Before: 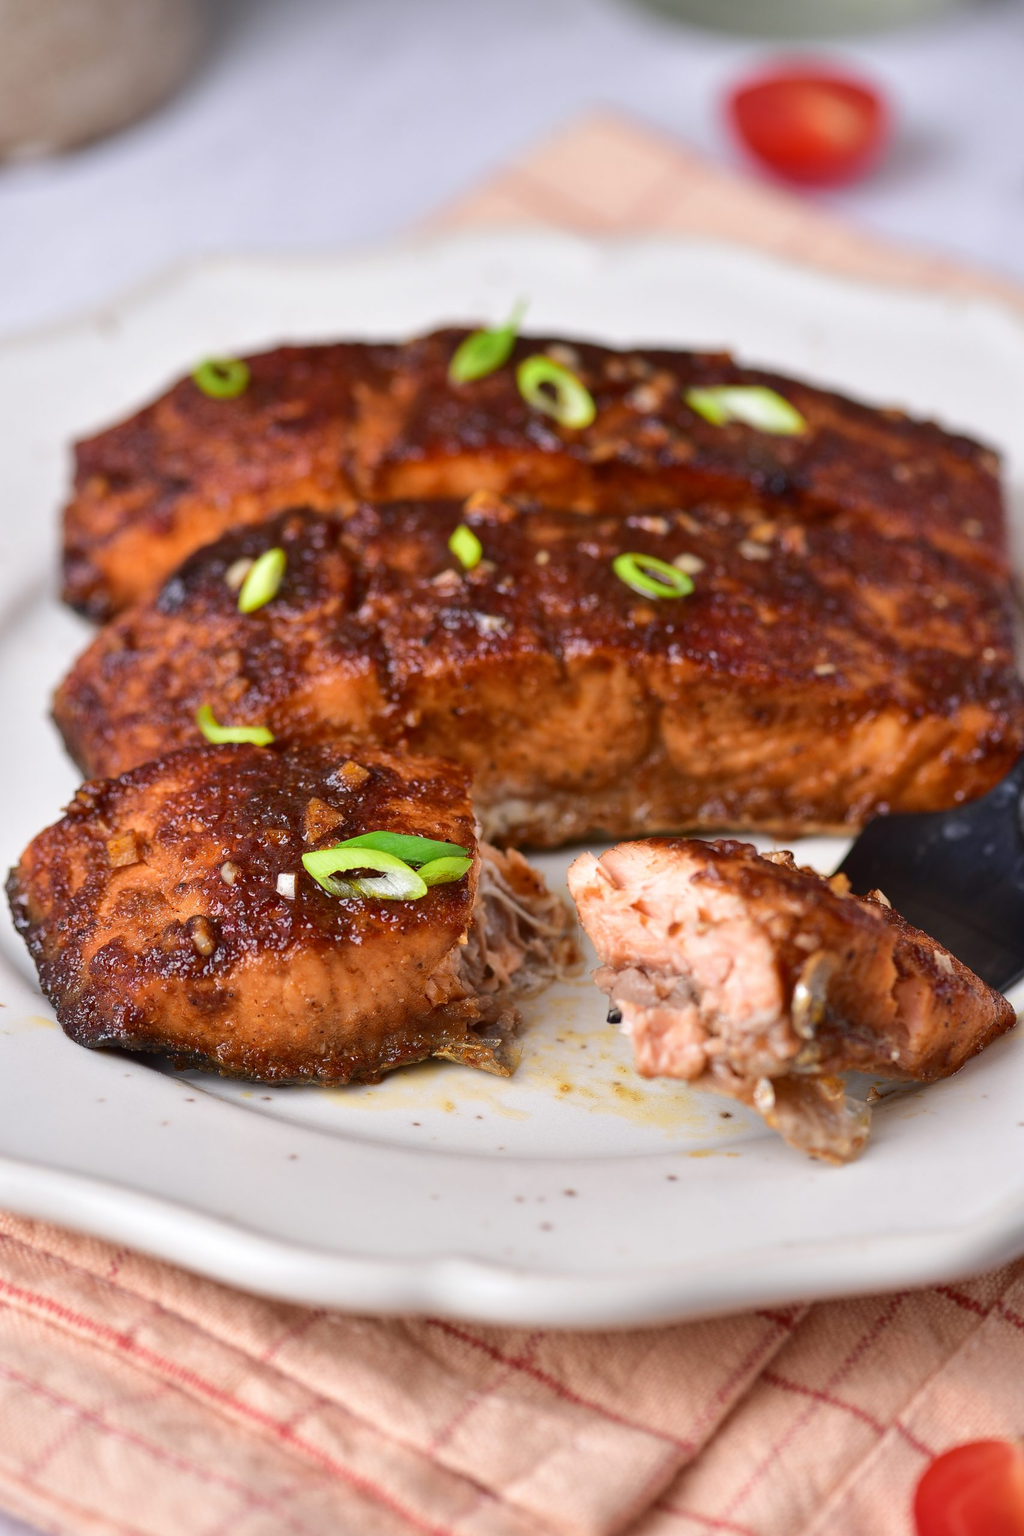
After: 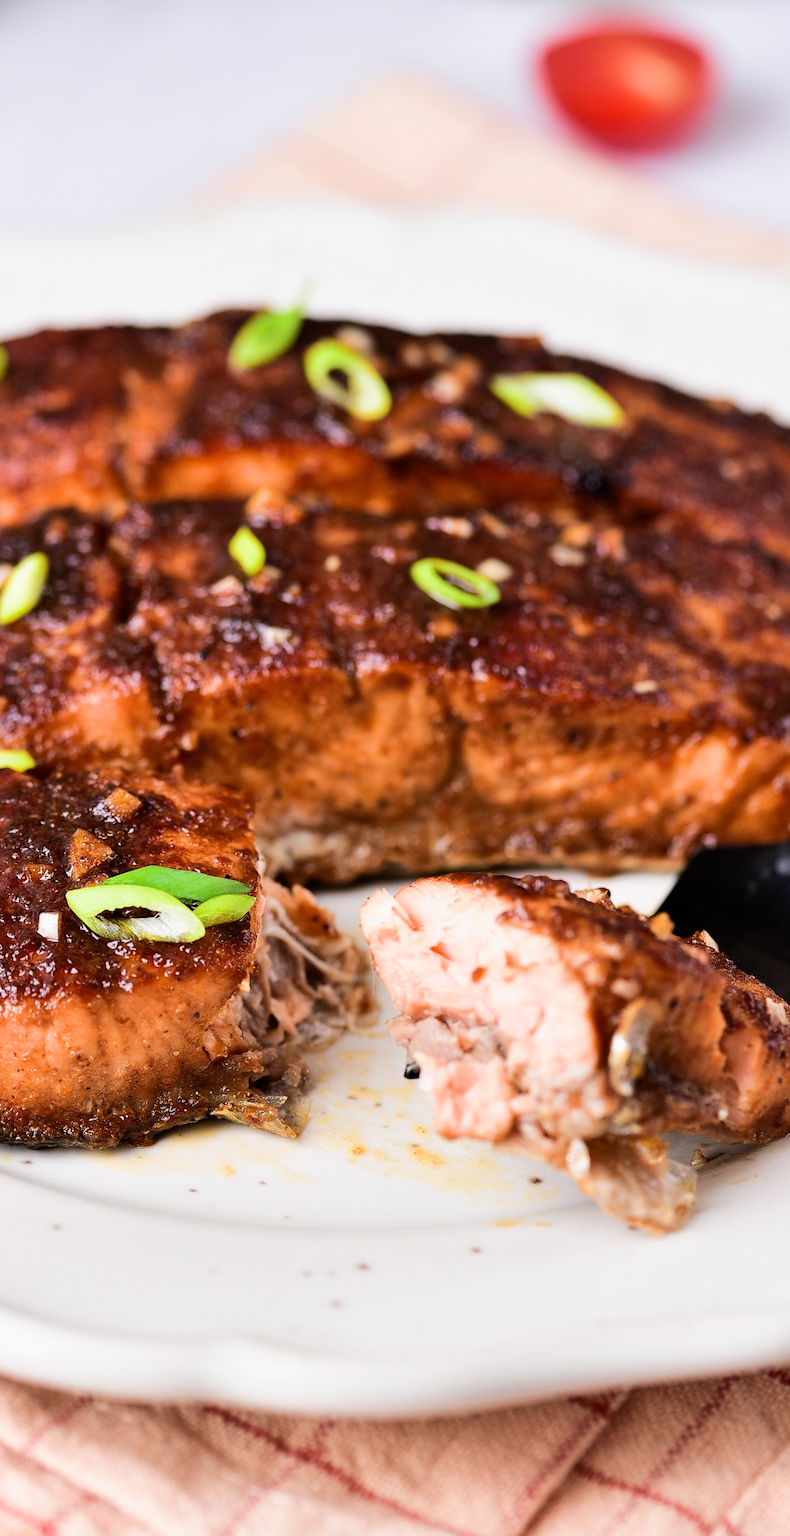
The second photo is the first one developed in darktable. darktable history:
filmic rgb: black relative exposure -5.15 EV, white relative exposure 3.5 EV, hardness 3.18, contrast 1.301, highlights saturation mix -49.99%
crop and rotate: left 23.695%, top 3.217%, right 6.585%, bottom 6.457%
exposure: black level correction 0, exposure 0.594 EV, compensate highlight preservation false
